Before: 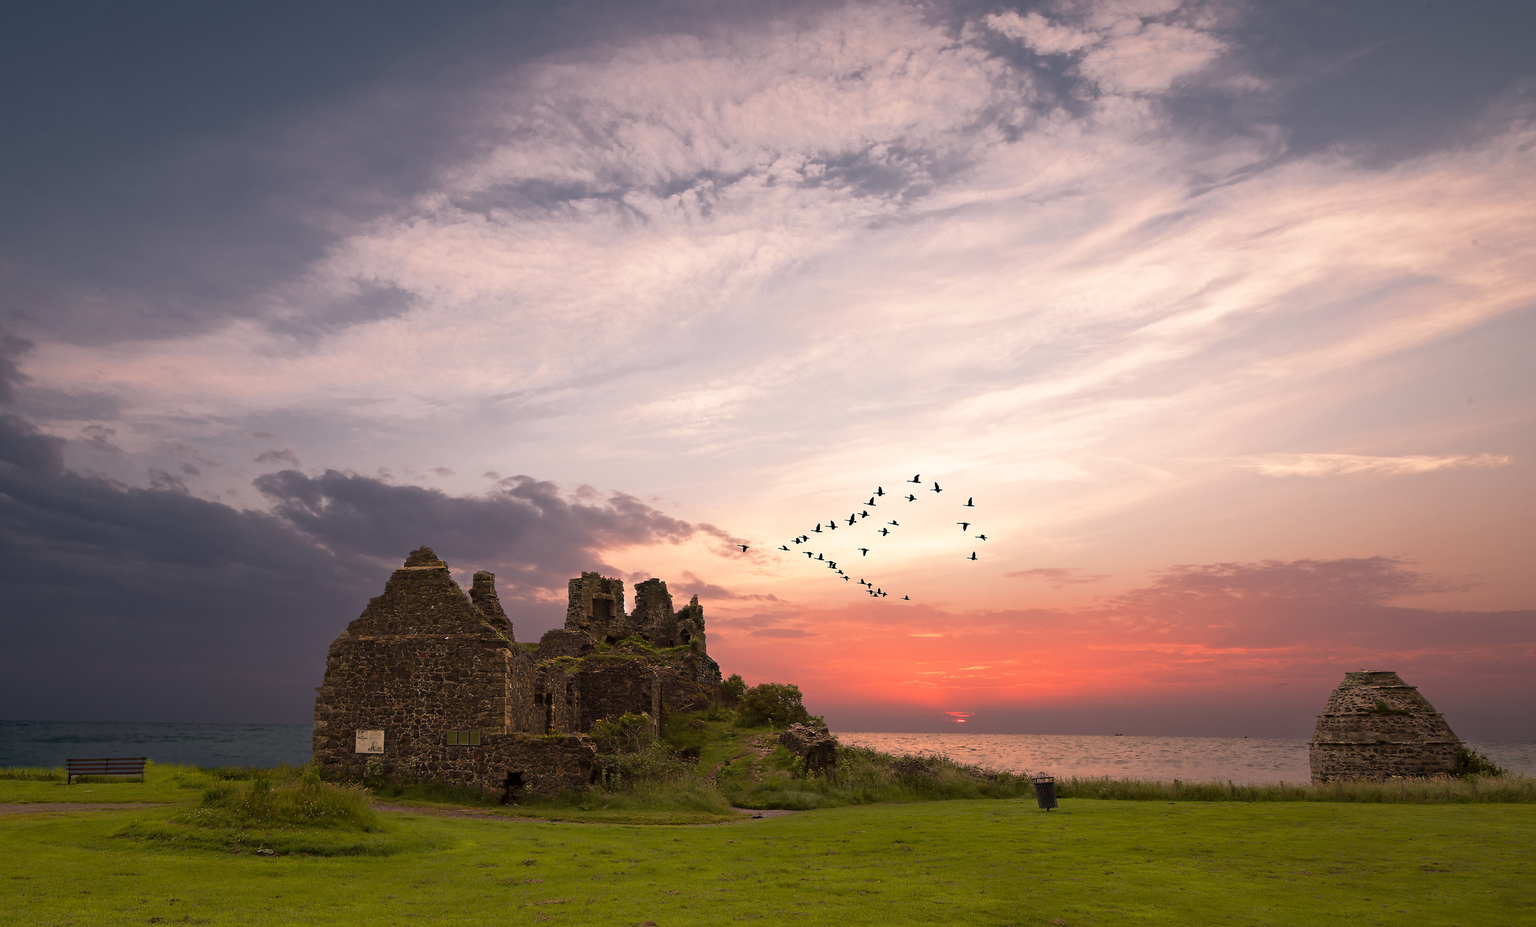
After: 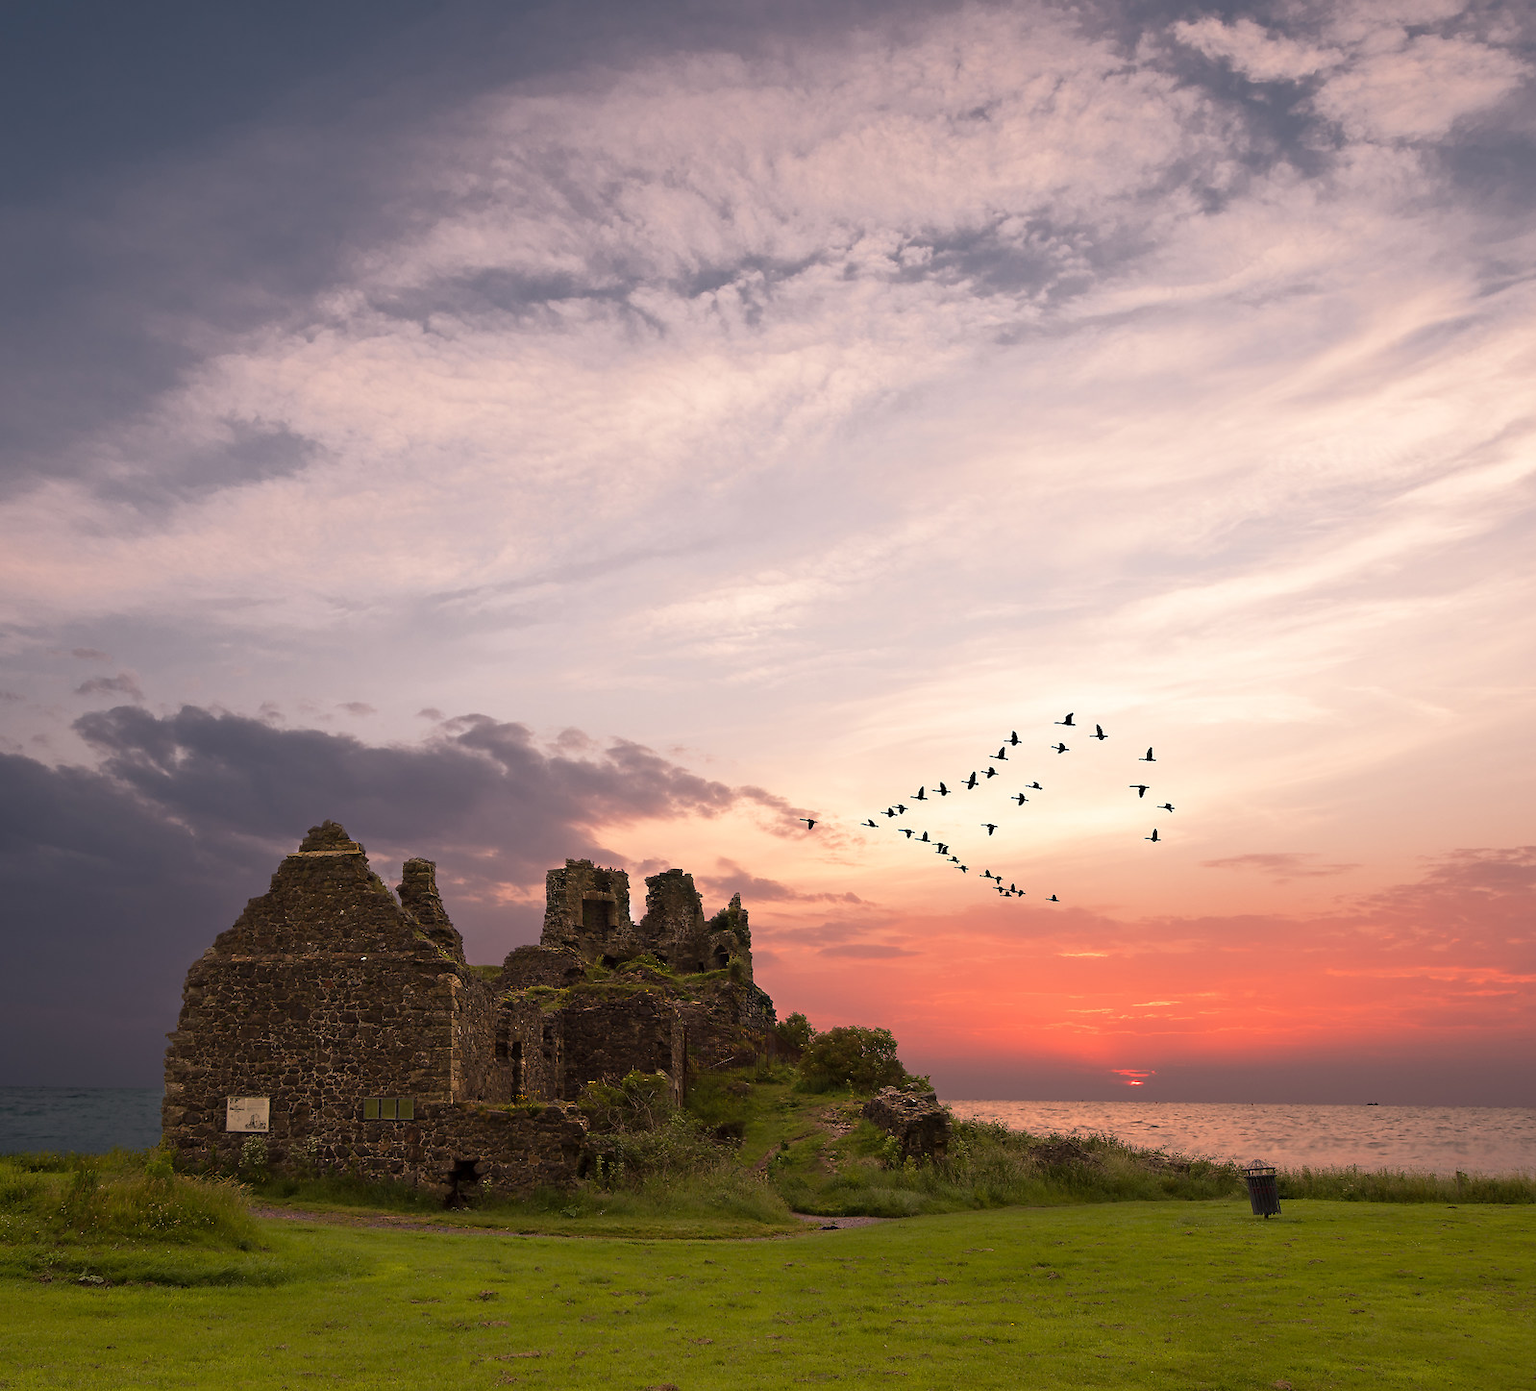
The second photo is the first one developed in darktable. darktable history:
crop and rotate: left 13.345%, right 20.037%
